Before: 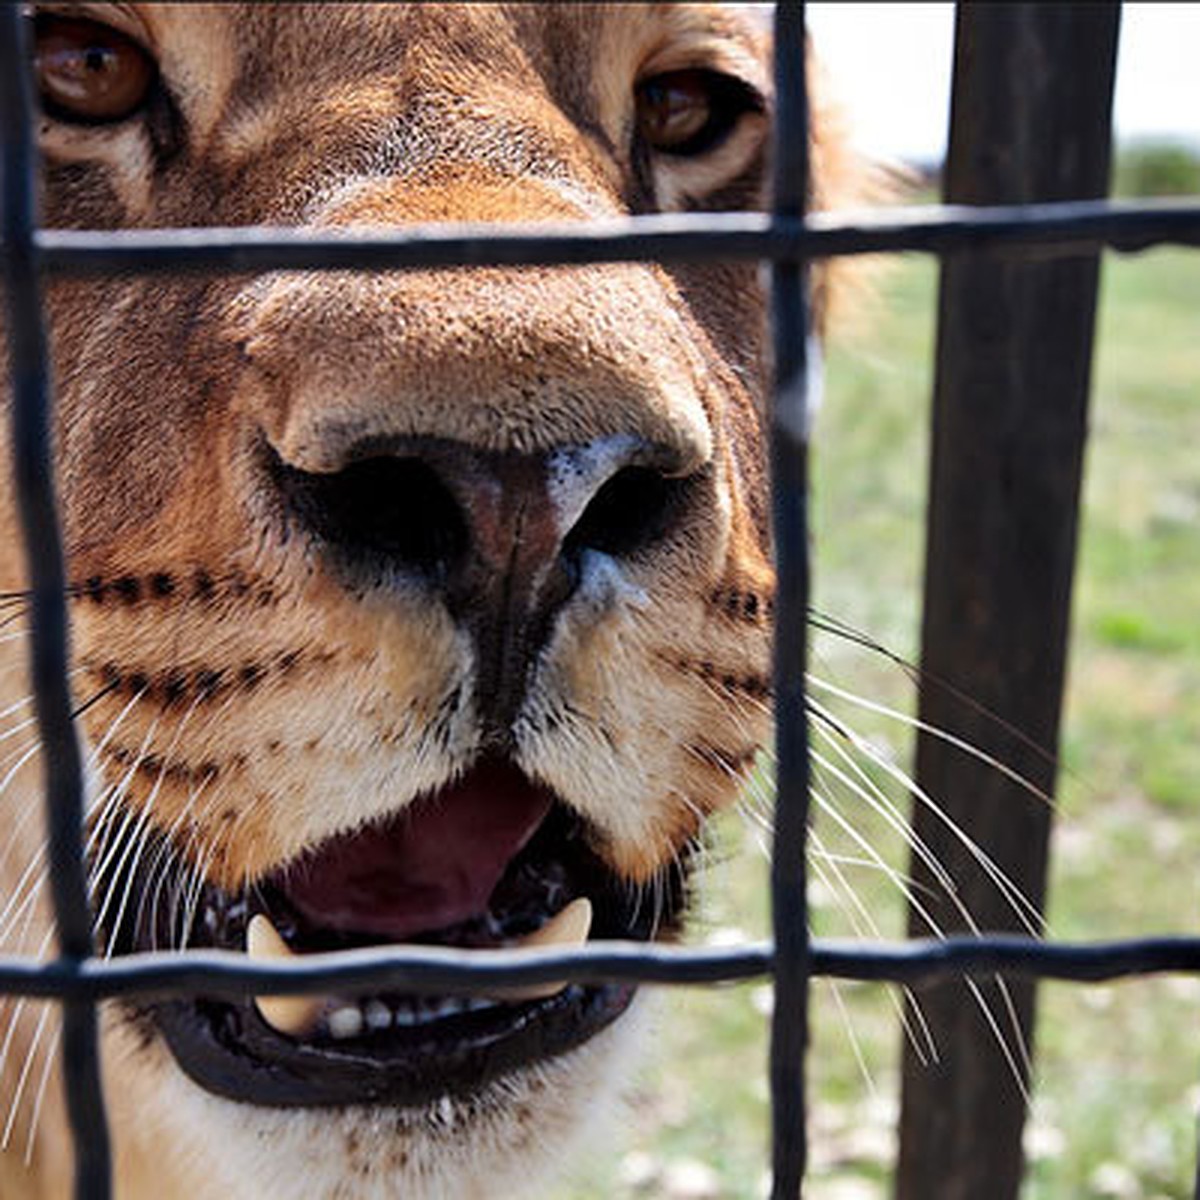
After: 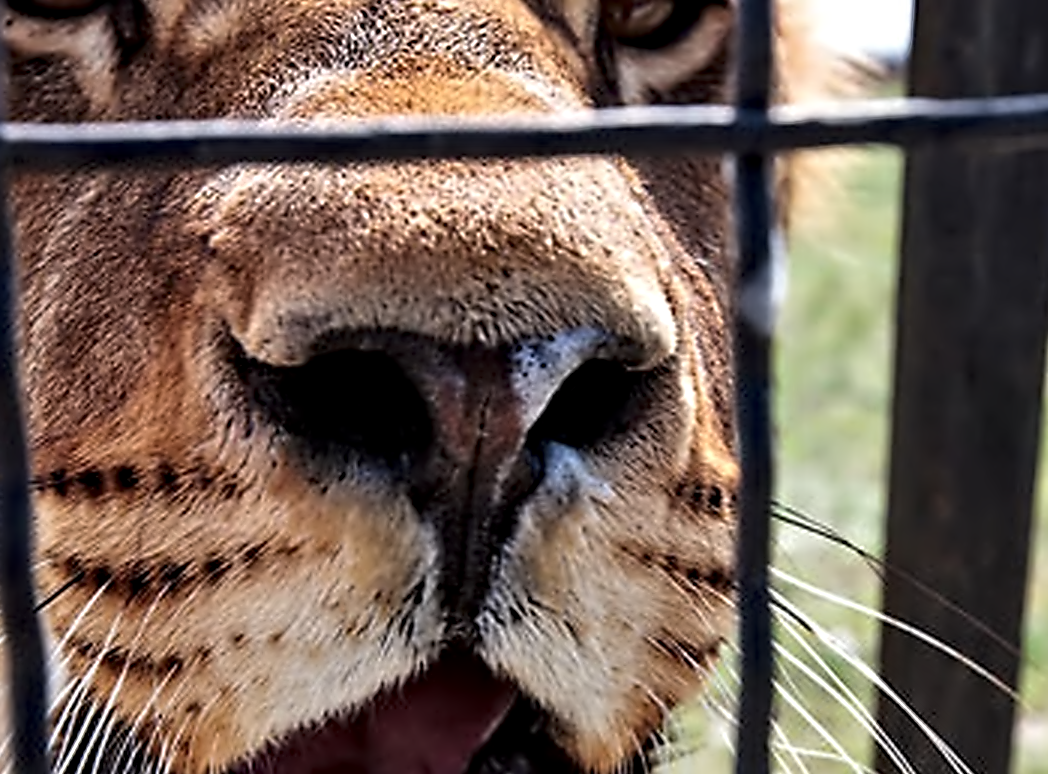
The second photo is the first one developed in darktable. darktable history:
contrast equalizer: octaves 7, y [[0.5, 0.542, 0.583, 0.625, 0.667, 0.708], [0.5 ×6], [0.5 ×6], [0, 0.033, 0.067, 0.1, 0.133, 0.167], [0, 0.05, 0.1, 0.15, 0.2, 0.25]]
crop: left 3.015%, top 8.969%, right 9.647%, bottom 26.457%
